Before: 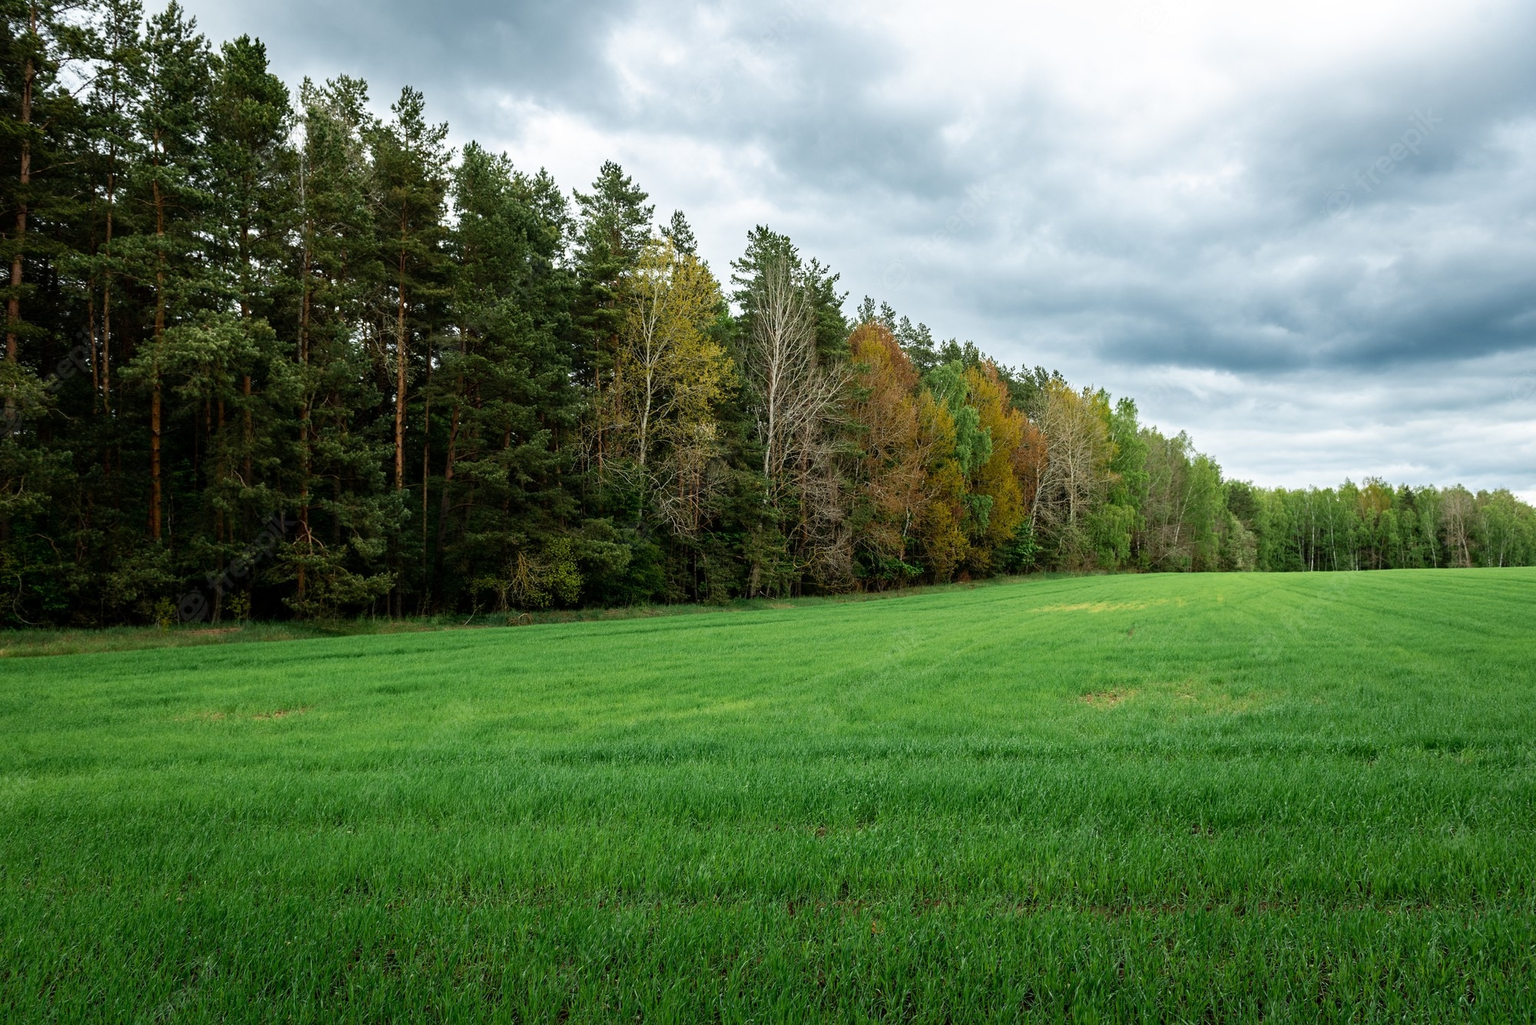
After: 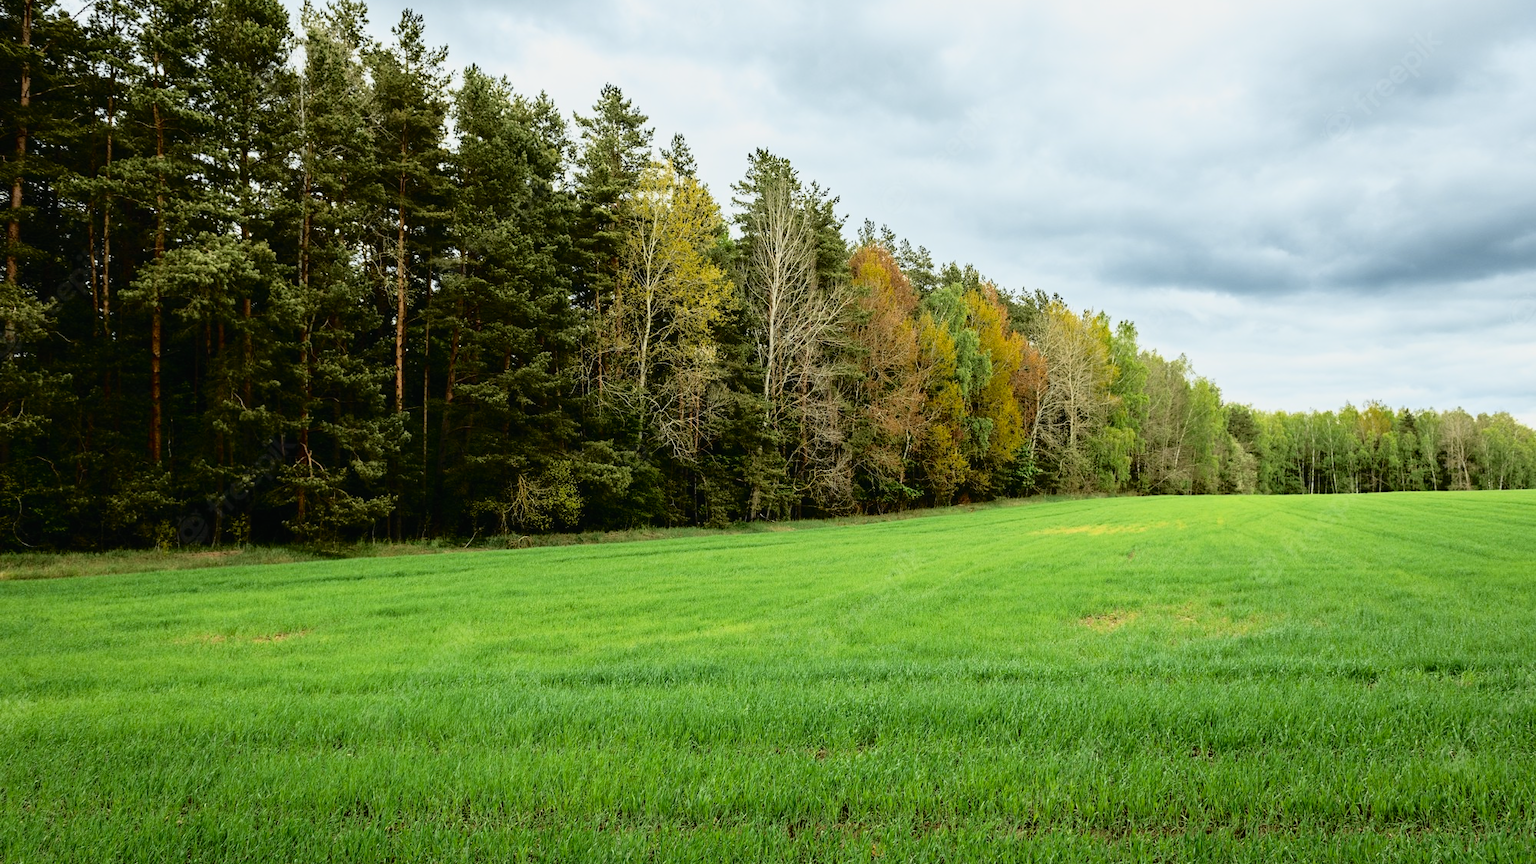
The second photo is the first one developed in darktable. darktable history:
tone curve: curves: ch0 [(0, 0.013) (0.129, 0.1) (0.291, 0.375) (0.46, 0.576) (0.667, 0.78) (0.851, 0.903) (0.997, 0.951)]; ch1 [(0, 0) (0.353, 0.344) (0.45, 0.46) (0.498, 0.495) (0.528, 0.531) (0.563, 0.566) (0.592, 0.609) (0.657, 0.672) (1, 1)]; ch2 [(0, 0) (0.333, 0.346) (0.375, 0.375) (0.427, 0.44) (0.5, 0.501) (0.505, 0.505) (0.544, 0.573) (0.576, 0.615) (0.612, 0.644) (0.66, 0.715) (1, 1)], color space Lab, independent channels, preserve colors none
crop: top 7.625%, bottom 8.027%
